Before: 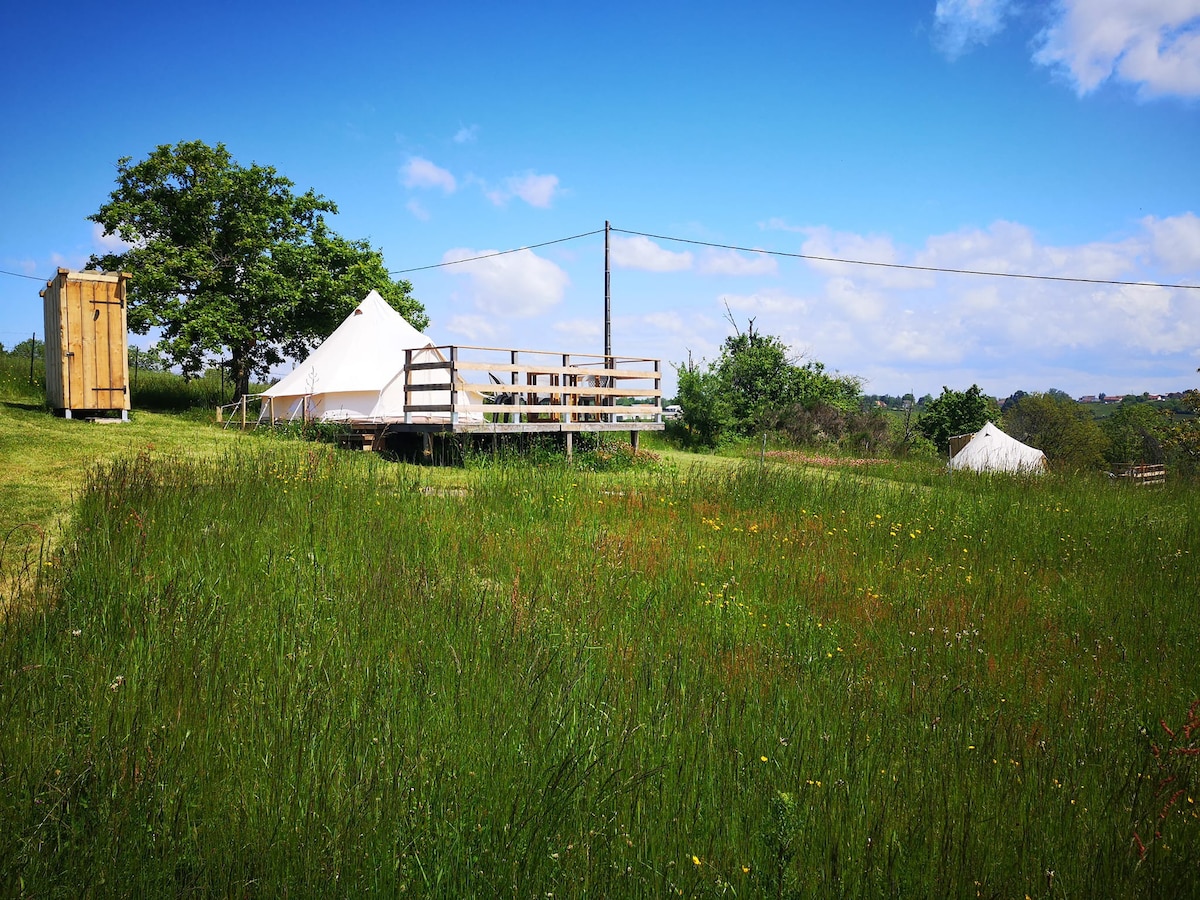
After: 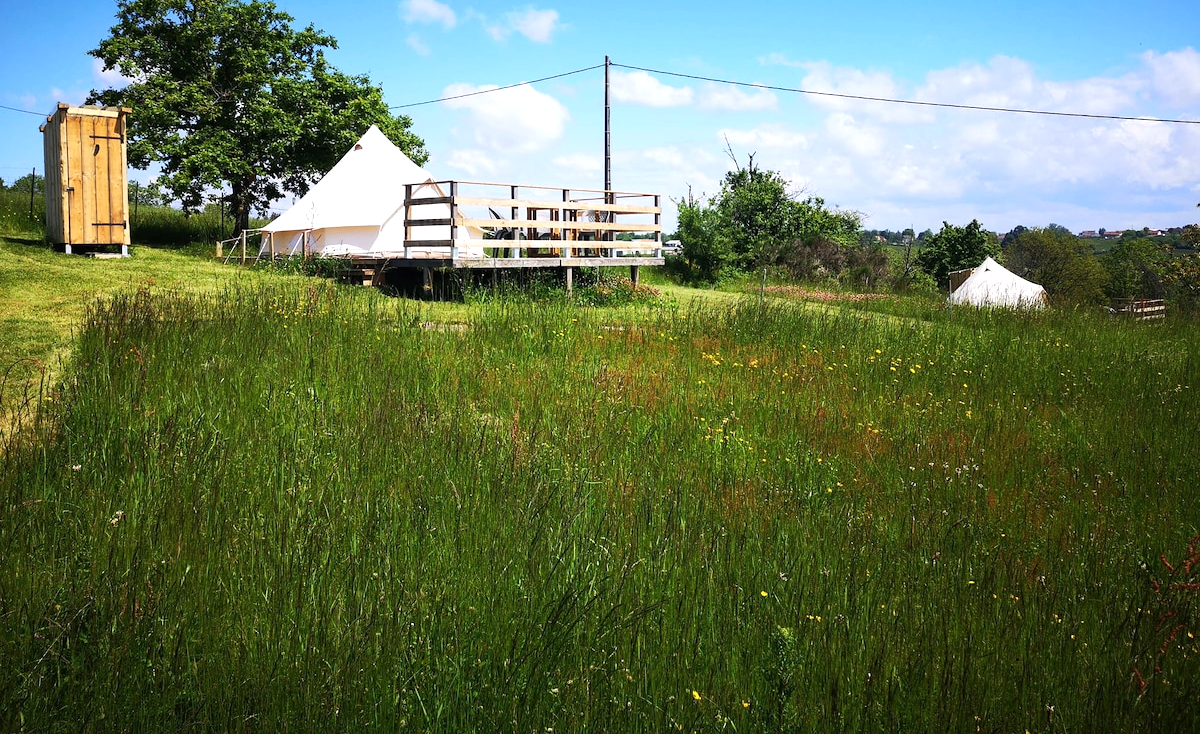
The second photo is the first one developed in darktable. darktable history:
tone equalizer: -8 EV -0.453 EV, -7 EV -0.409 EV, -6 EV -0.337 EV, -5 EV -0.232 EV, -3 EV 0.231 EV, -2 EV 0.321 EV, -1 EV 0.374 EV, +0 EV 0.413 EV, edges refinement/feathering 500, mask exposure compensation -1.57 EV, preserve details no
crop and rotate: top 18.442%
